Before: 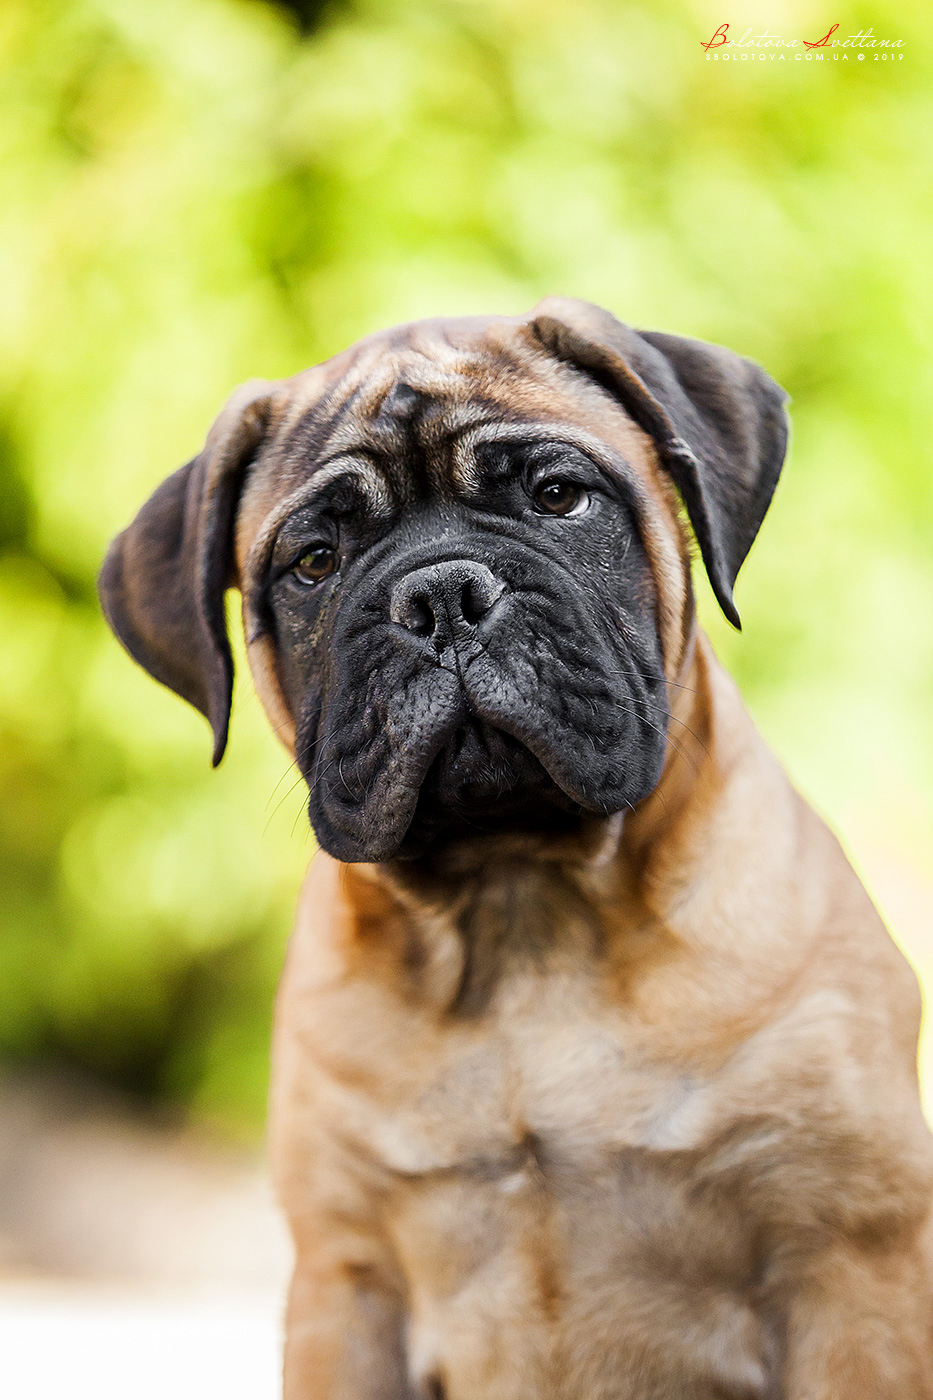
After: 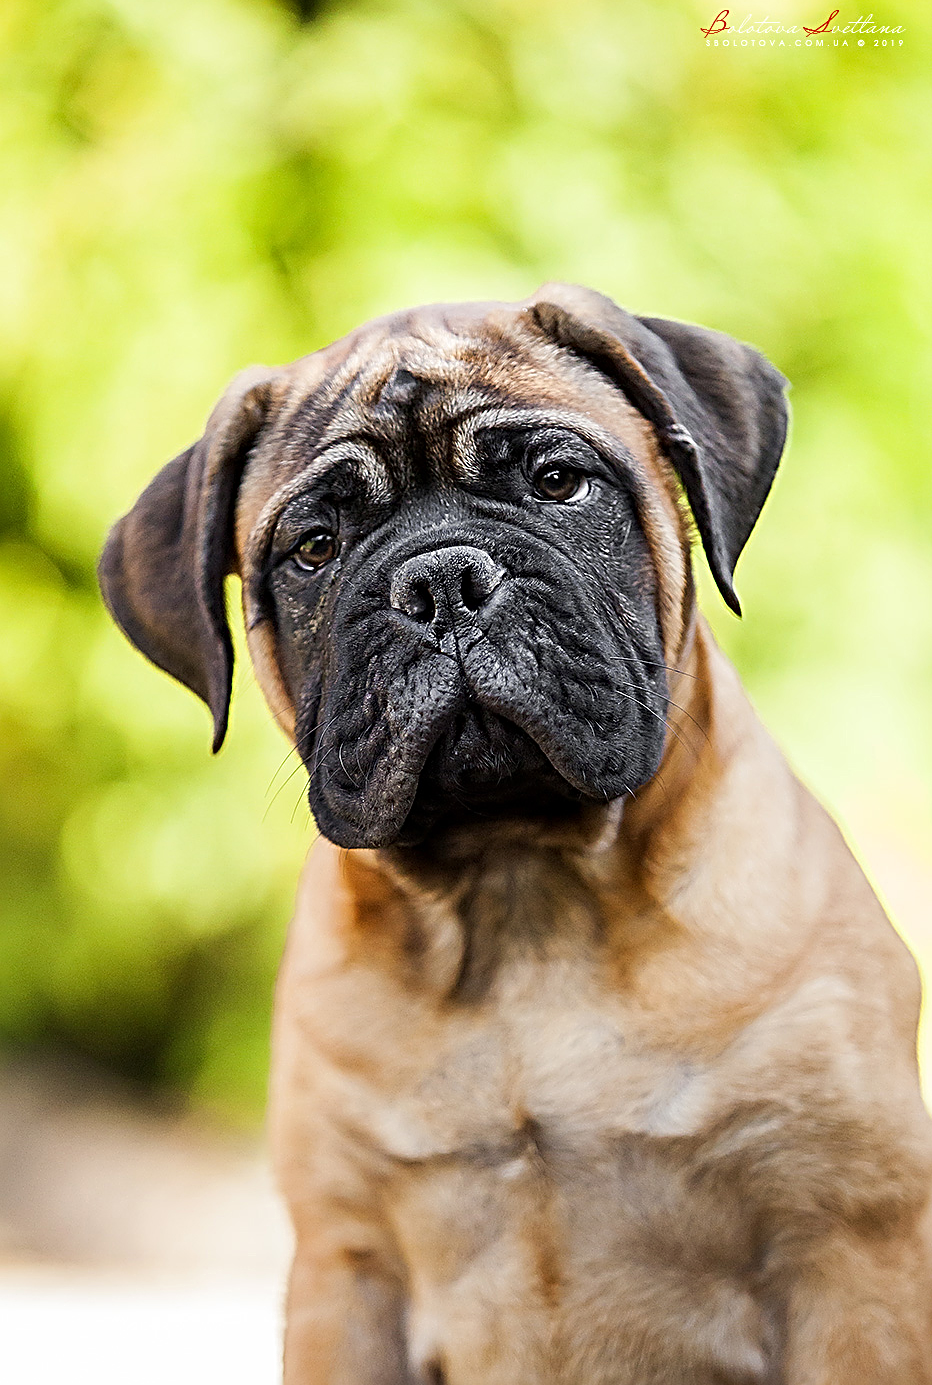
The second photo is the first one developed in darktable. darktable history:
exposure: exposure 0.014 EV, compensate highlight preservation false
sharpen: radius 3.025, amount 0.757
crop: top 1.049%, right 0.001%
